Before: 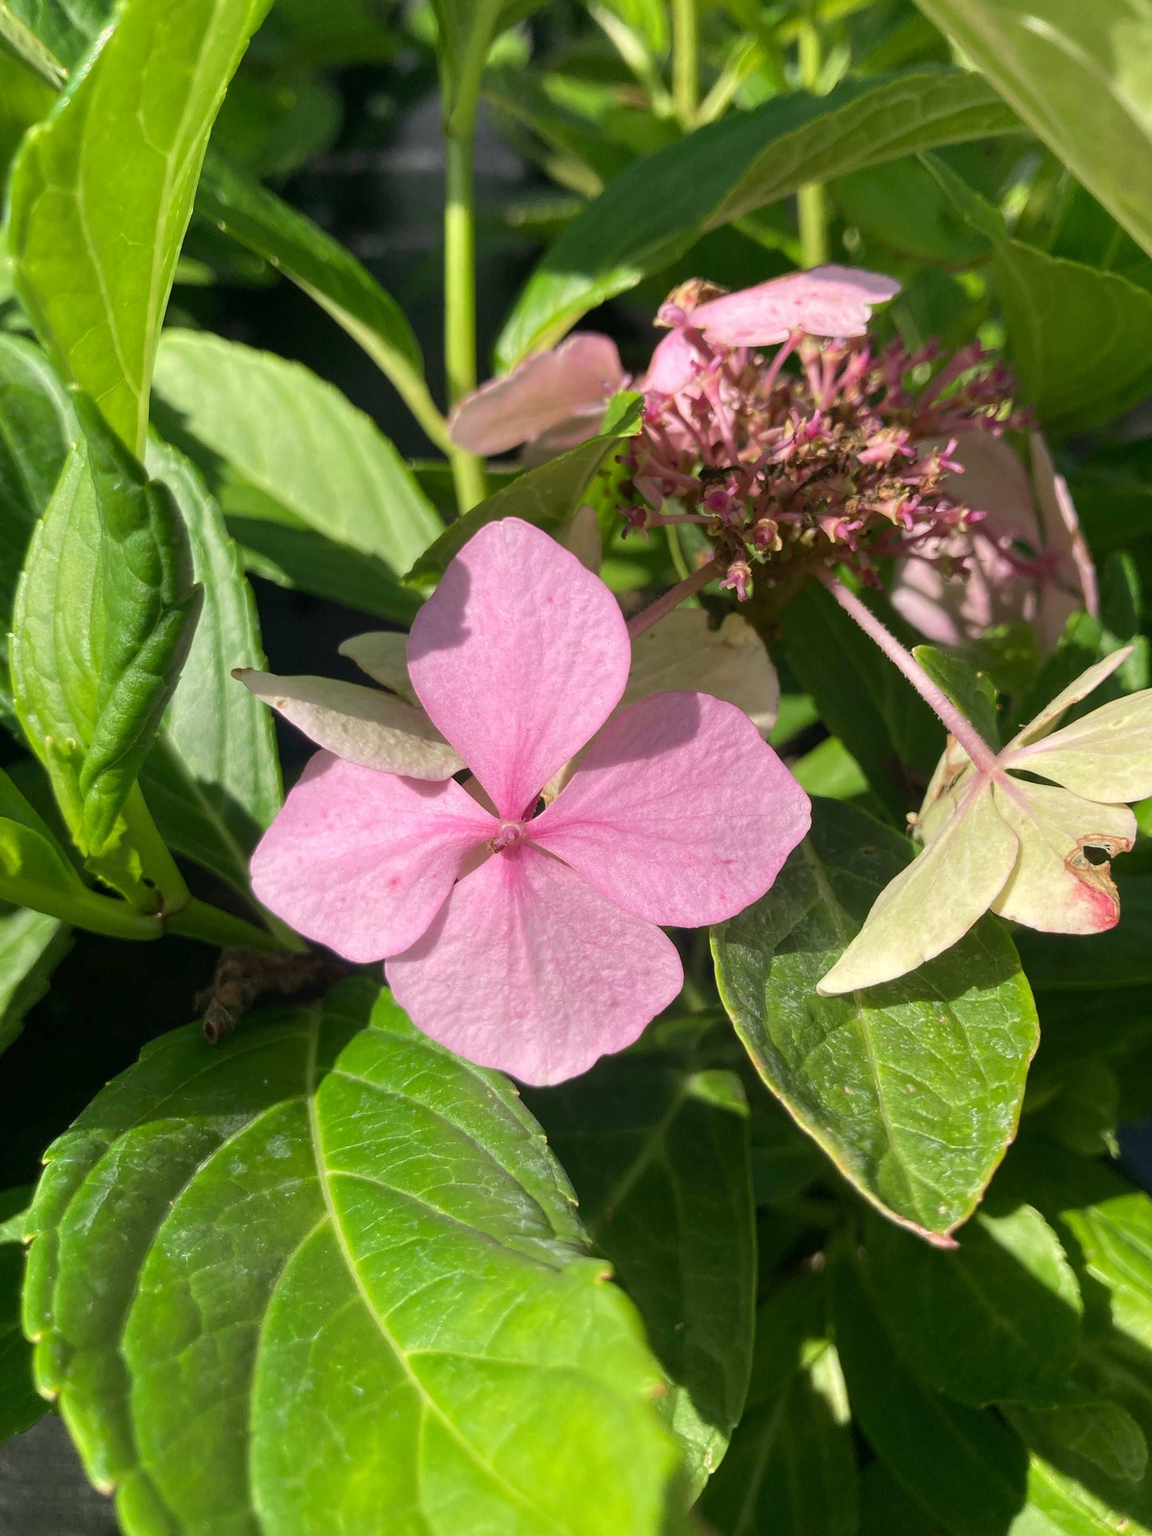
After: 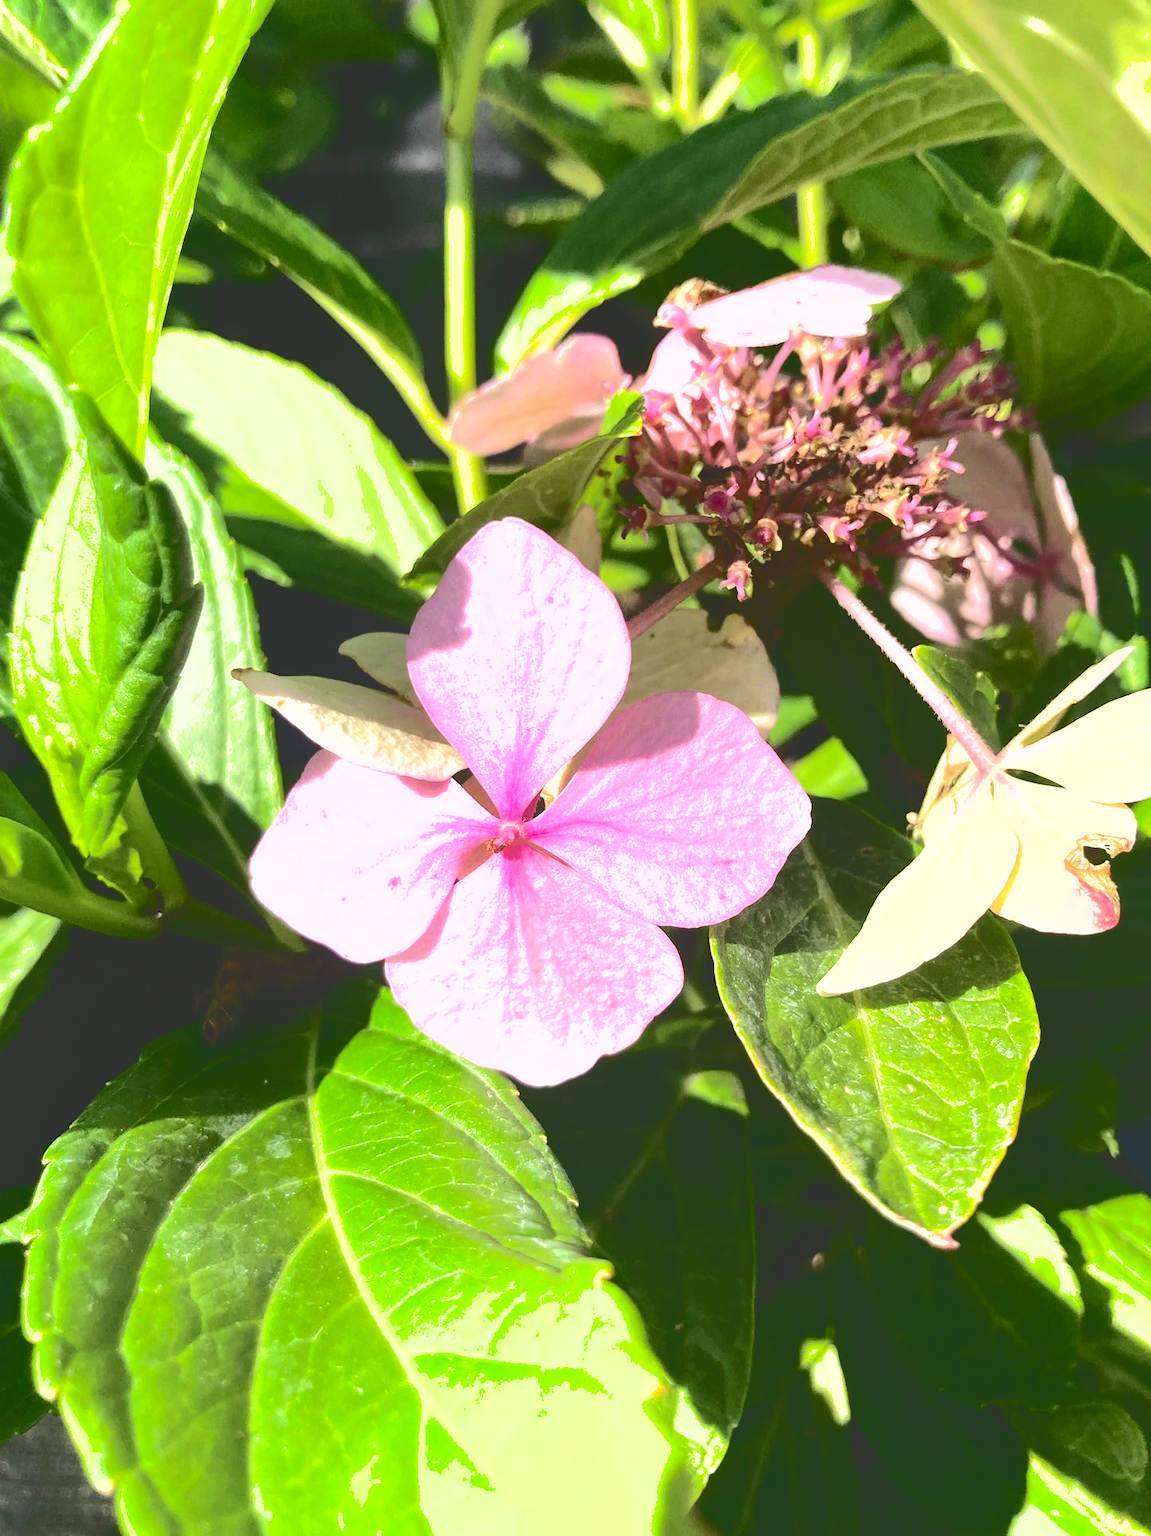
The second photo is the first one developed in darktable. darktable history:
shadows and highlights: on, module defaults
tone curve: curves: ch0 [(0, 0) (0.003, 0.145) (0.011, 0.15) (0.025, 0.15) (0.044, 0.156) (0.069, 0.161) (0.1, 0.169) (0.136, 0.175) (0.177, 0.184) (0.224, 0.196) (0.277, 0.234) (0.335, 0.291) (0.399, 0.391) (0.468, 0.505) (0.543, 0.633) (0.623, 0.742) (0.709, 0.826) (0.801, 0.882) (0.898, 0.93) (1, 1)], color space Lab, independent channels, preserve colors none
tone equalizer: -8 EV -1.05 EV, -7 EV -1.01 EV, -6 EV -0.889 EV, -5 EV -0.611 EV, -3 EV 0.582 EV, -2 EV 0.853 EV, -1 EV 0.994 EV, +0 EV 1.07 EV
